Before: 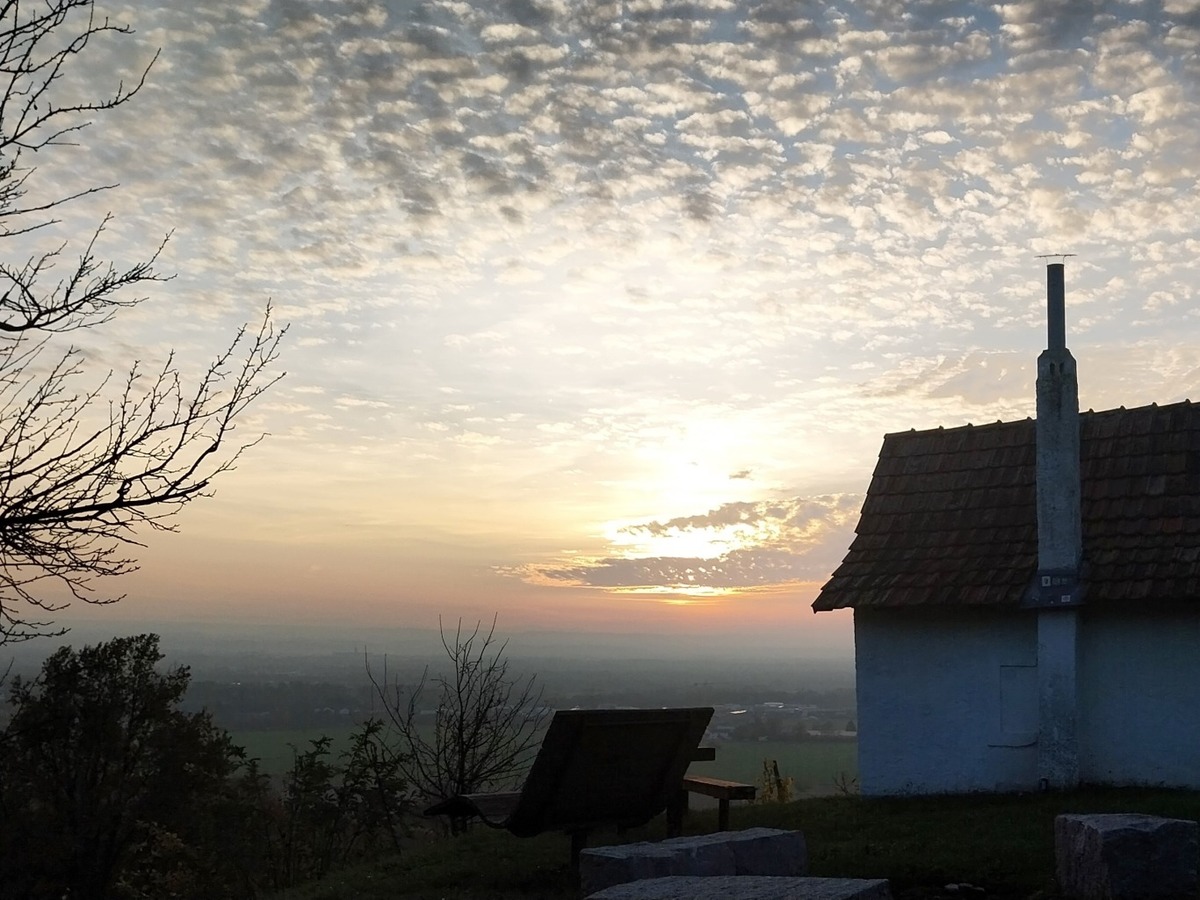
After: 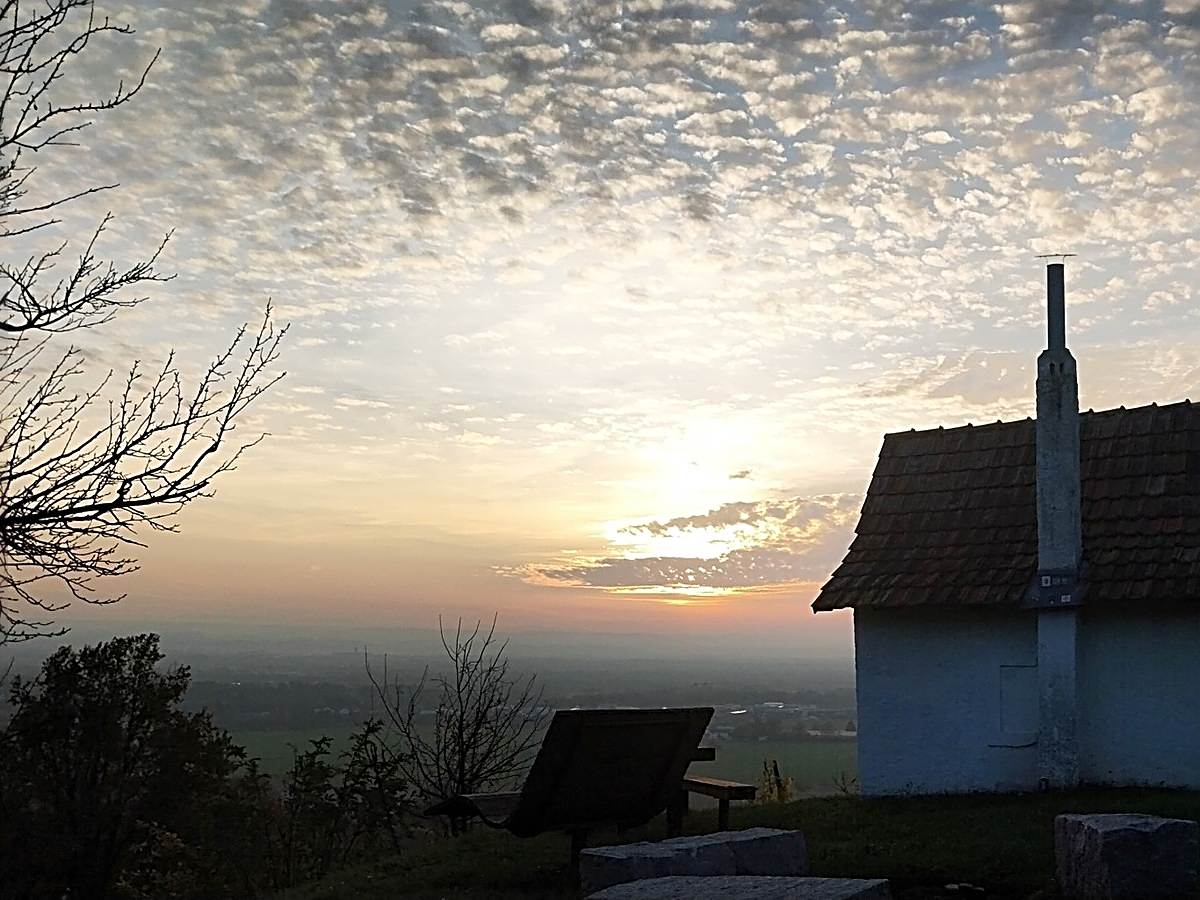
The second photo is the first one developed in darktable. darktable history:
sharpen: radius 2.82, amount 0.718
